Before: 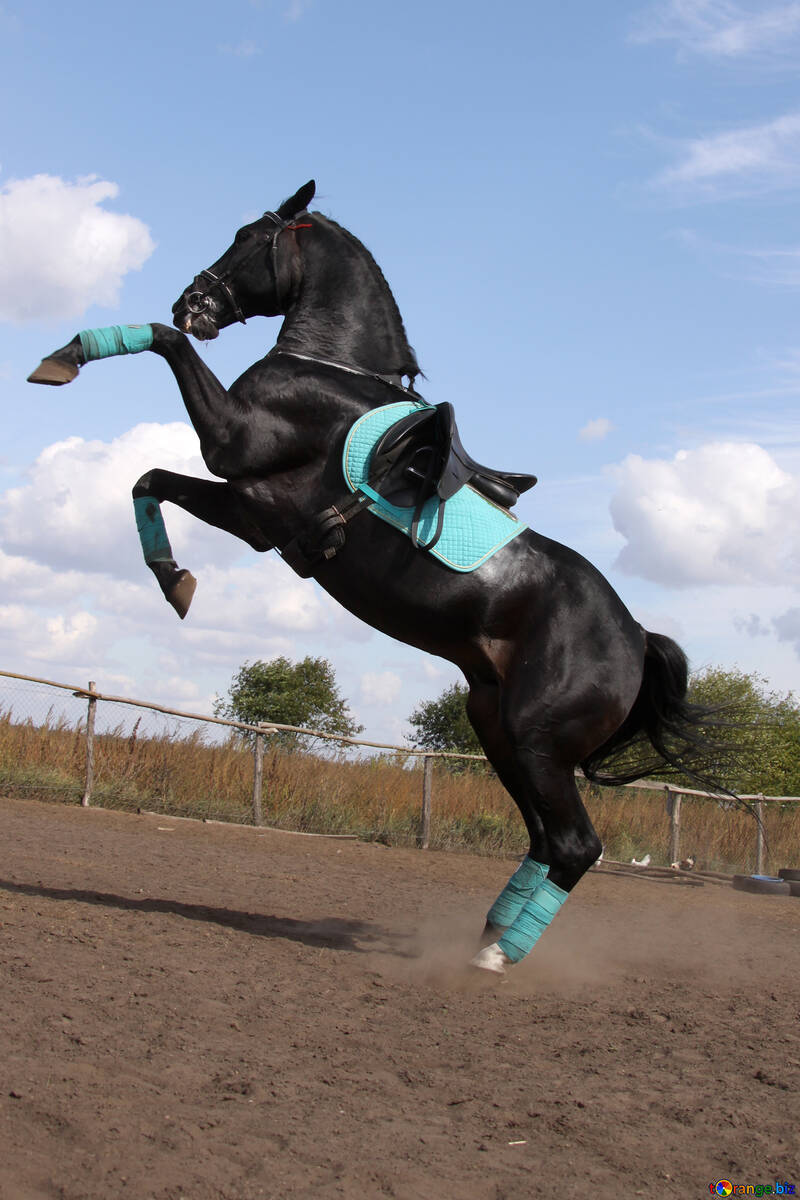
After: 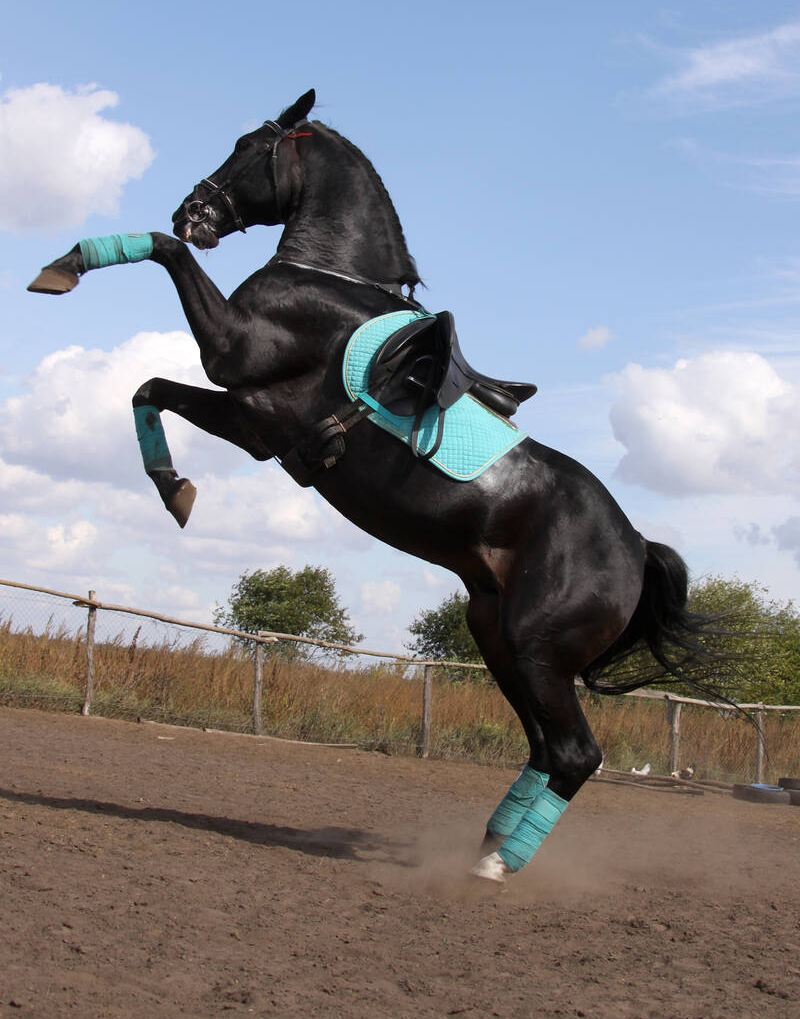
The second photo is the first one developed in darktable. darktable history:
crop: top 7.601%, bottom 7.448%
